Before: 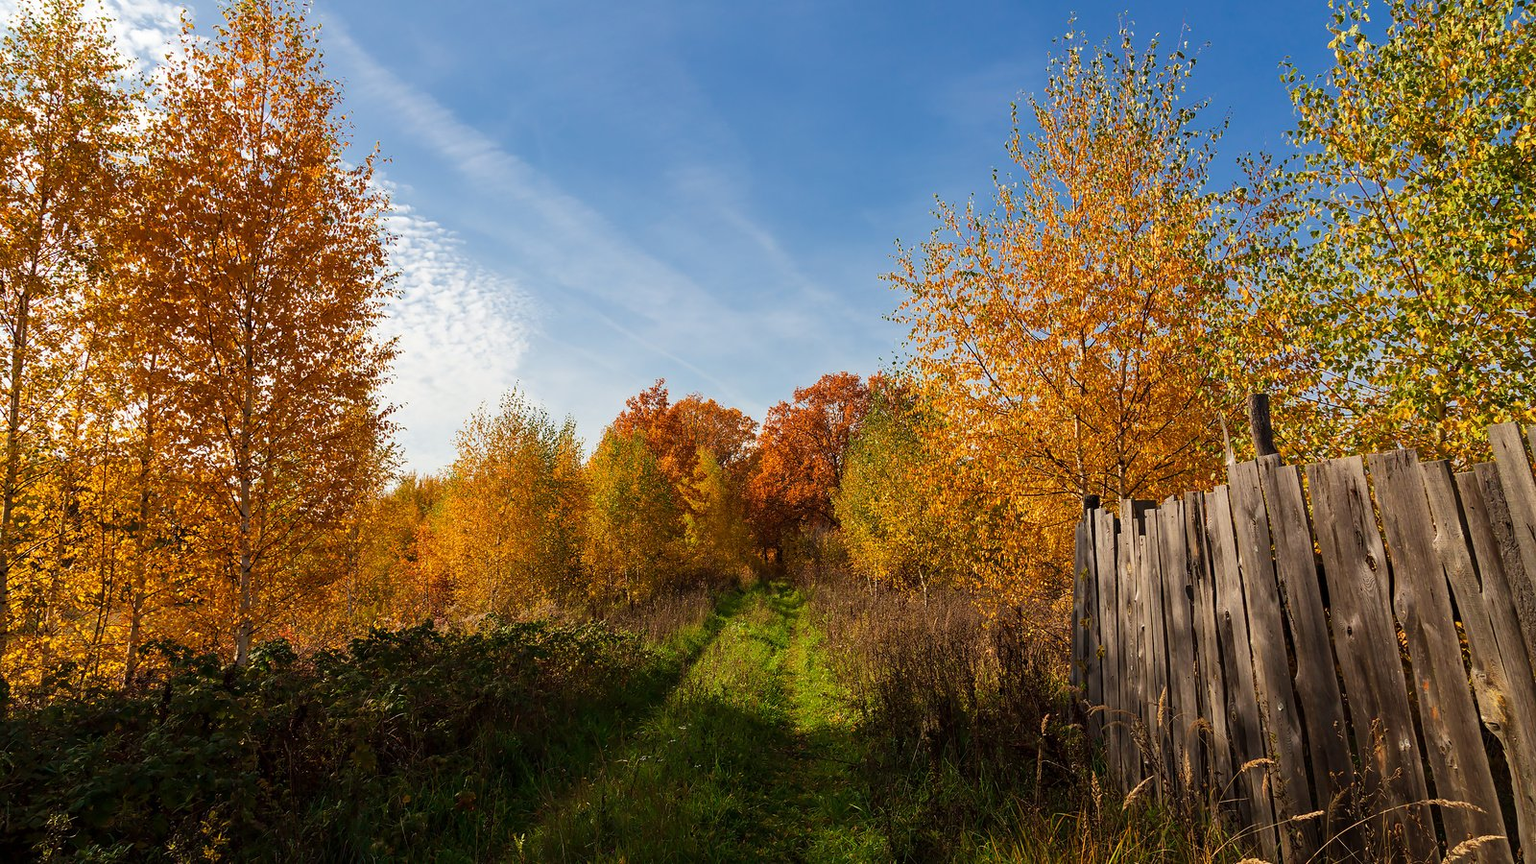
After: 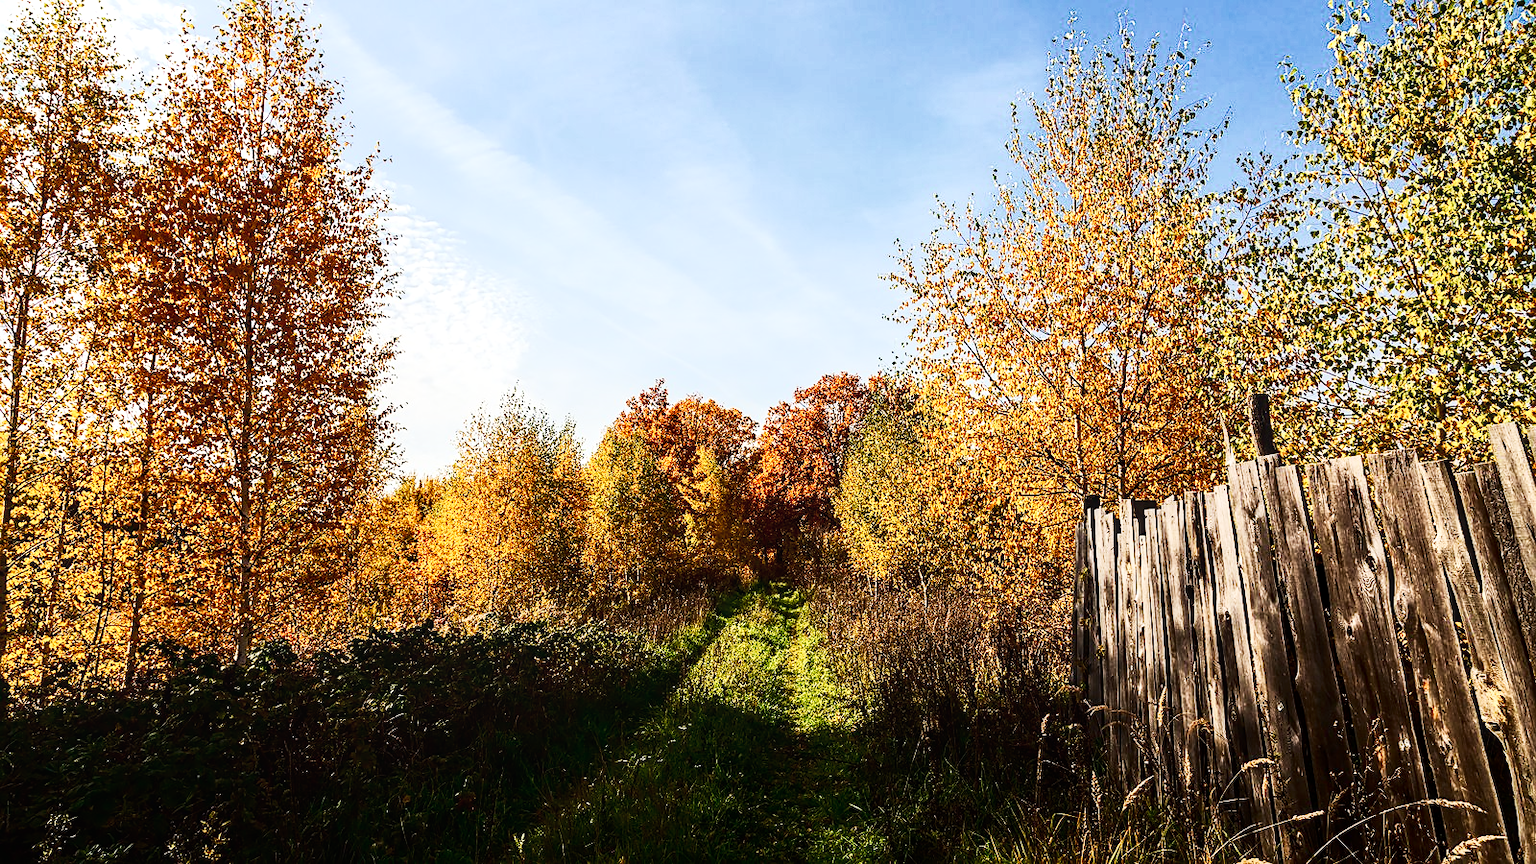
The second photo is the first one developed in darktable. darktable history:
tone equalizer: -8 EV -0.785 EV, -7 EV -0.679 EV, -6 EV -0.604 EV, -5 EV -0.42 EV, -3 EV 0.385 EV, -2 EV 0.6 EV, -1 EV 0.683 EV, +0 EV 0.727 EV, edges refinement/feathering 500, mask exposure compensation -1.57 EV, preserve details no
tone curve: curves: ch0 [(0, 0) (0.055, 0.057) (0.258, 0.307) (0.434, 0.543) (0.517, 0.657) (0.745, 0.874) (1, 1)]; ch1 [(0, 0) (0.346, 0.307) (0.418, 0.383) (0.46, 0.439) (0.482, 0.493) (0.502, 0.497) (0.517, 0.506) (0.55, 0.561) (0.588, 0.61) (0.646, 0.688) (1, 1)]; ch2 [(0, 0) (0.346, 0.34) (0.431, 0.45) (0.485, 0.499) (0.5, 0.503) (0.527, 0.508) (0.545, 0.562) (0.679, 0.706) (1, 1)], preserve colors none
color correction: highlights b* -0.06
contrast brightness saturation: contrast 0.292
sharpen: on, module defaults
local contrast: on, module defaults
